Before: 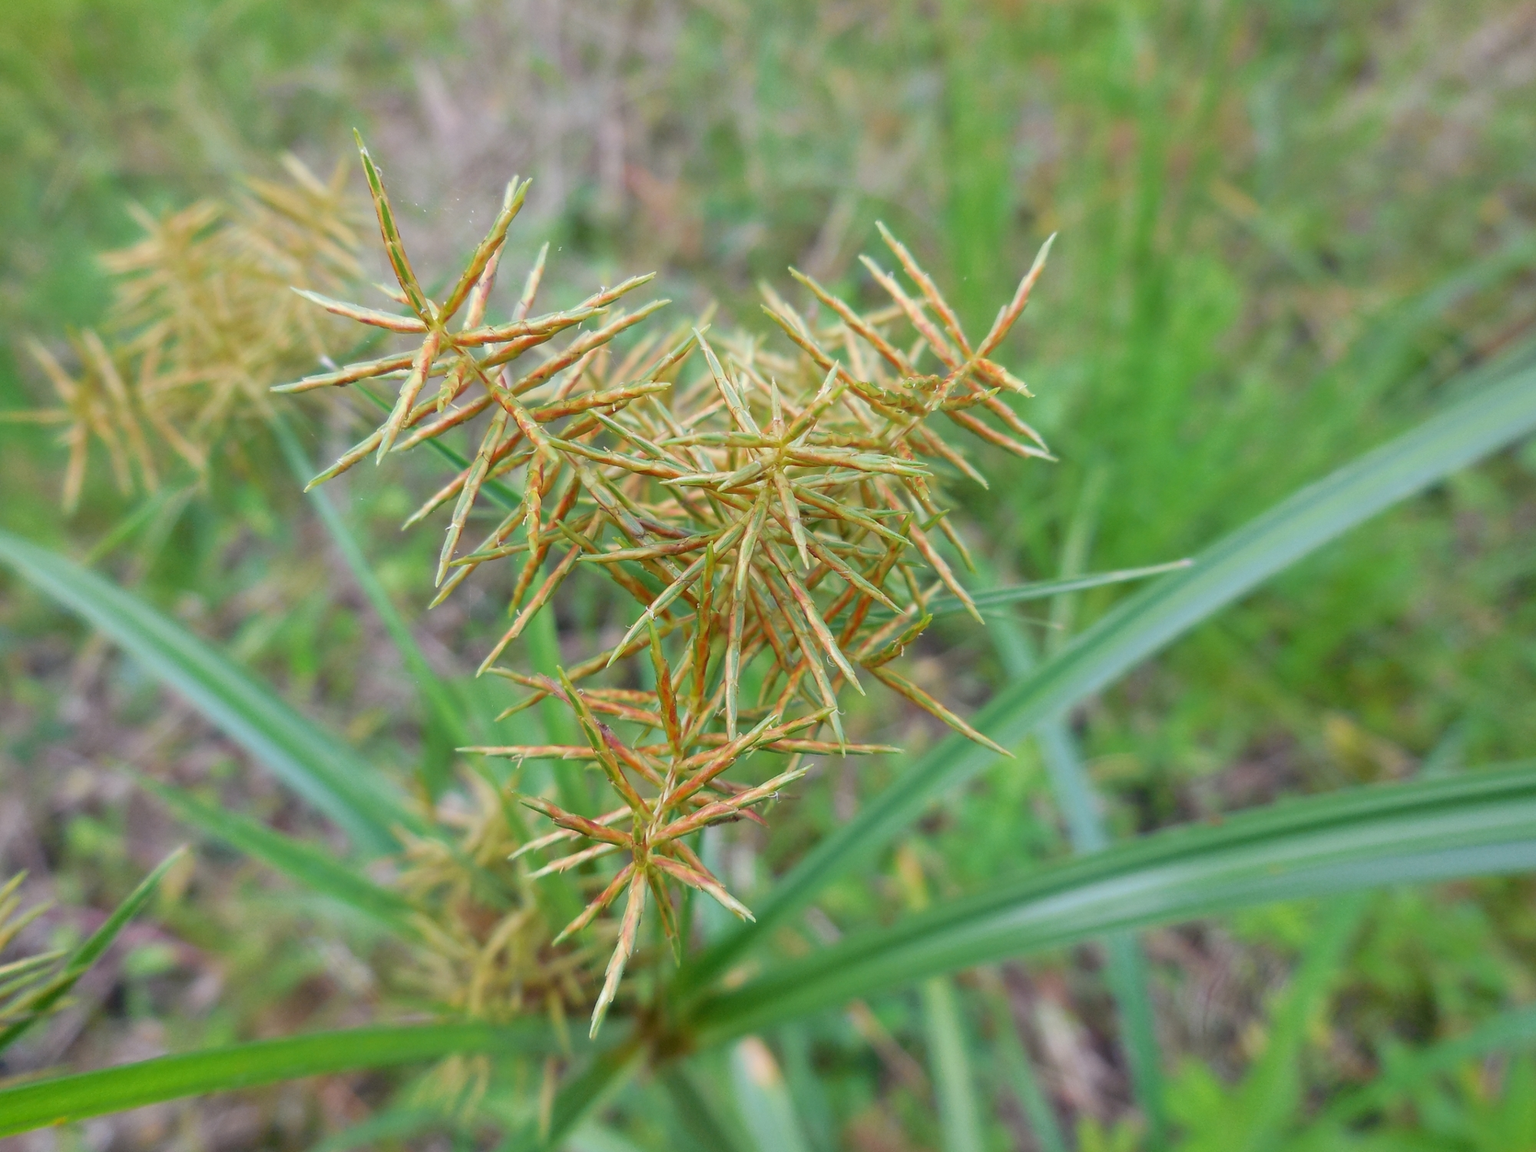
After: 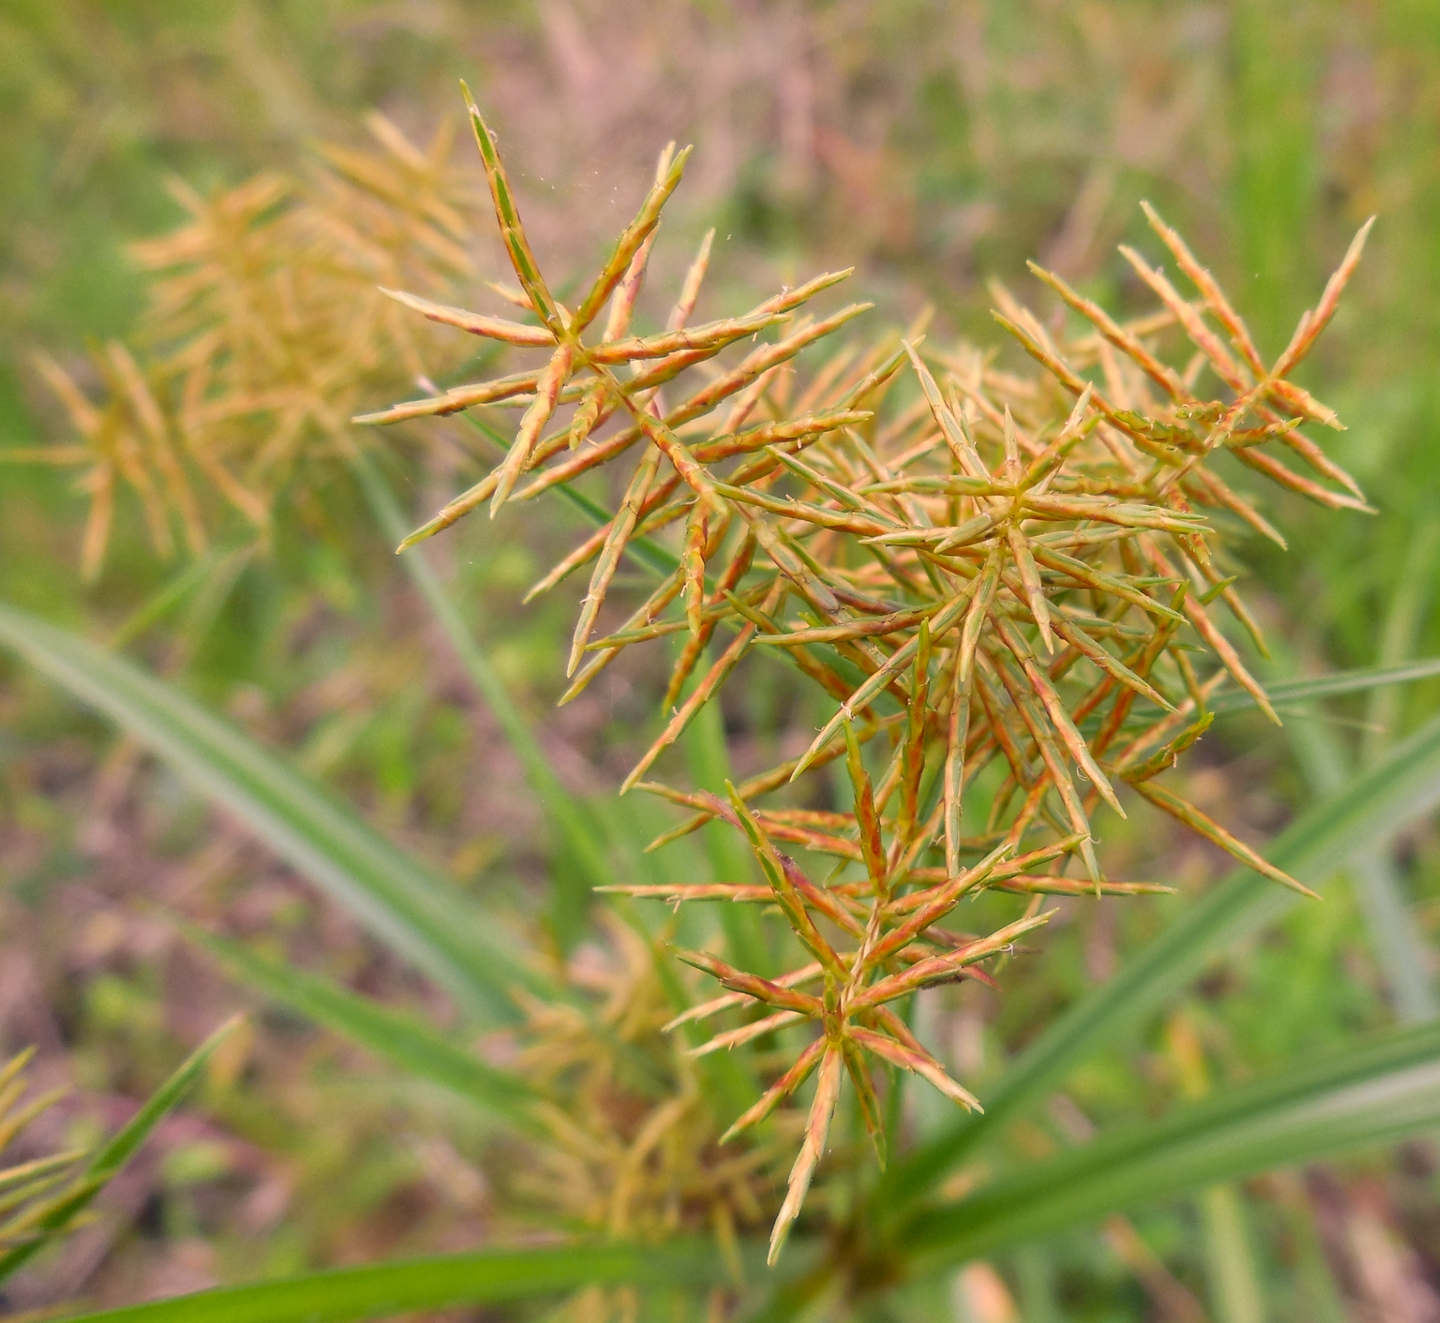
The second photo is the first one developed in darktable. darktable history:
color correction: highlights a* 17.88, highlights b* 18.79
crop: top 5.803%, right 27.864%, bottom 5.804%
